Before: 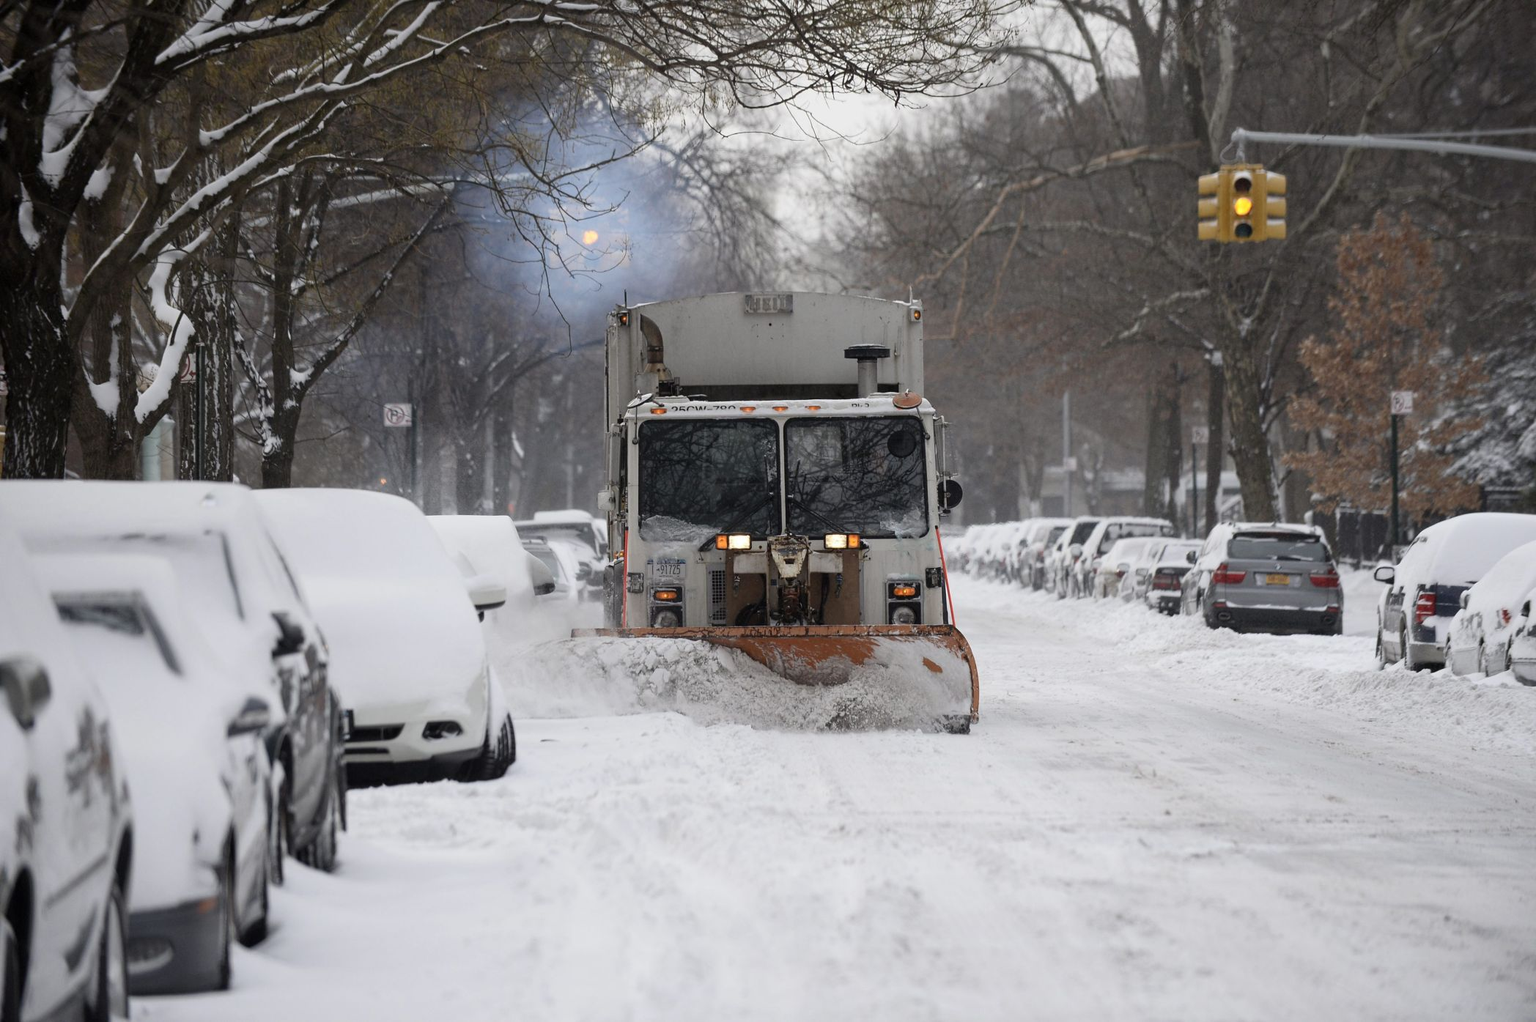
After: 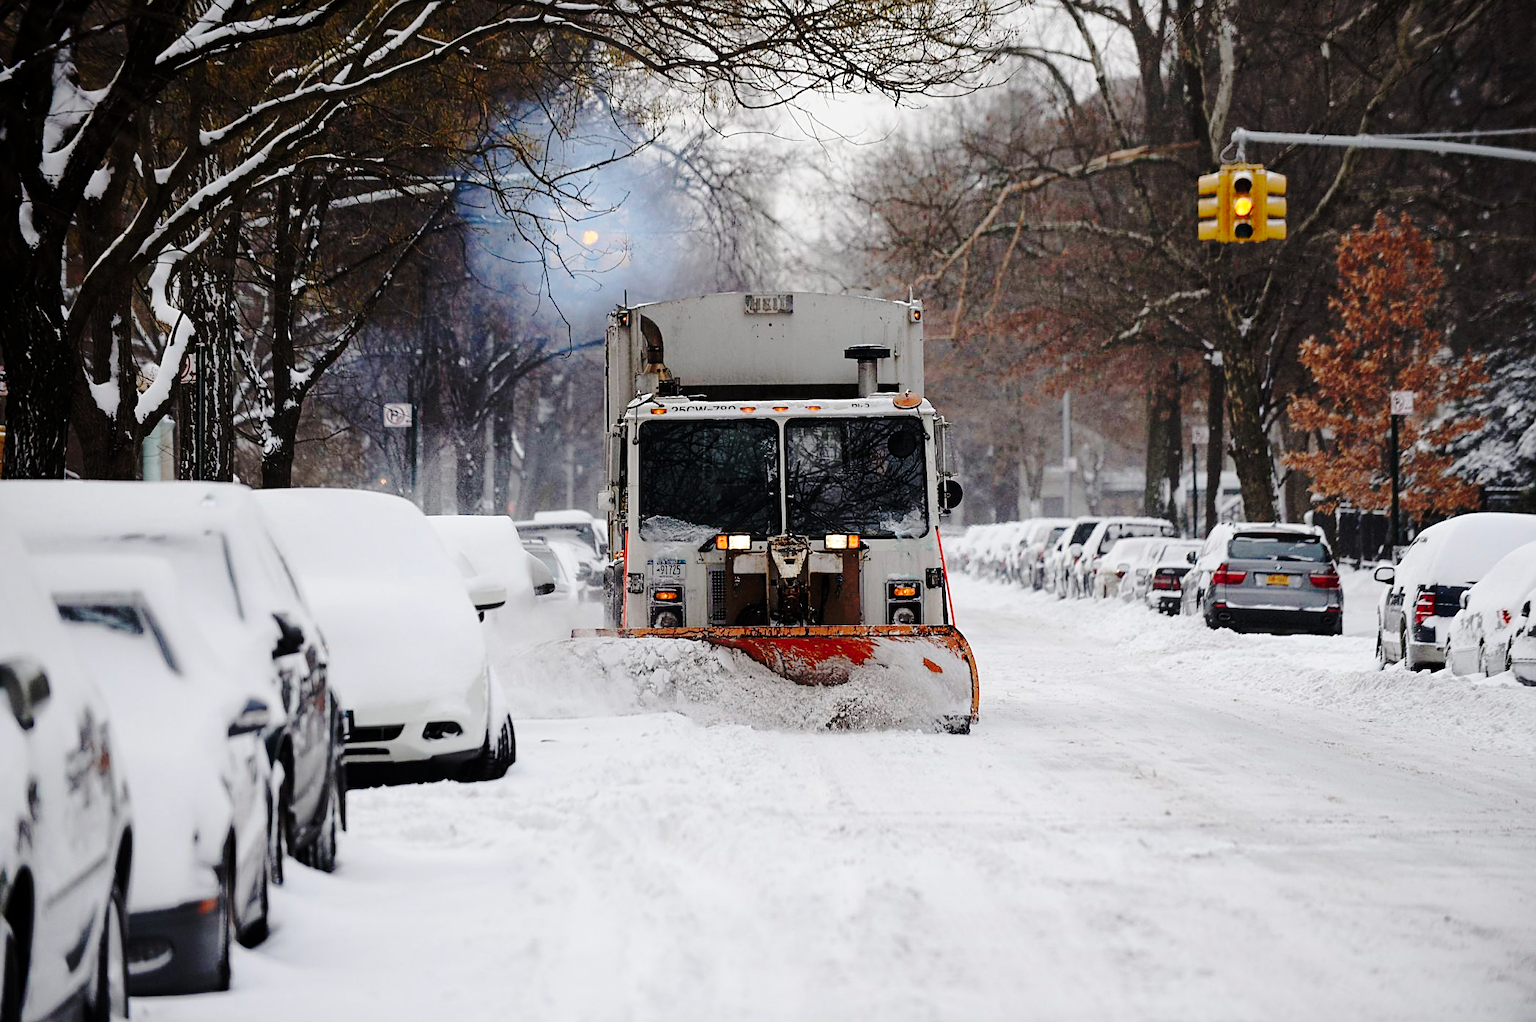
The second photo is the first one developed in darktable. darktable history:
base curve: curves: ch0 [(0, 0) (0.073, 0.04) (0.157, 0.139) (0.492, 0.492) (0.758, 0.758) (1, 1)], preserve colors none
sharpen: on, module defaults
tone curve: curves: ch0 [(0, 0) (0.003, 0.002) (0.011, 0.008) (0.025, 0.016) (0.044, 0.026) (0.069, 0.04) (0.1, 0.061) (0.136, 0.104) (0.177, 0.15) (0.224, 0.22) (0.277, 0.307) (0.335, 0.399) (0.399, 0.492) (0.468, 0.575) (0.543, 0.638) (0.623, 0.701) (0.709, 0.778) (0.801, 0.85) (0.898, 0.934) (1, 1)], preserve colors none
